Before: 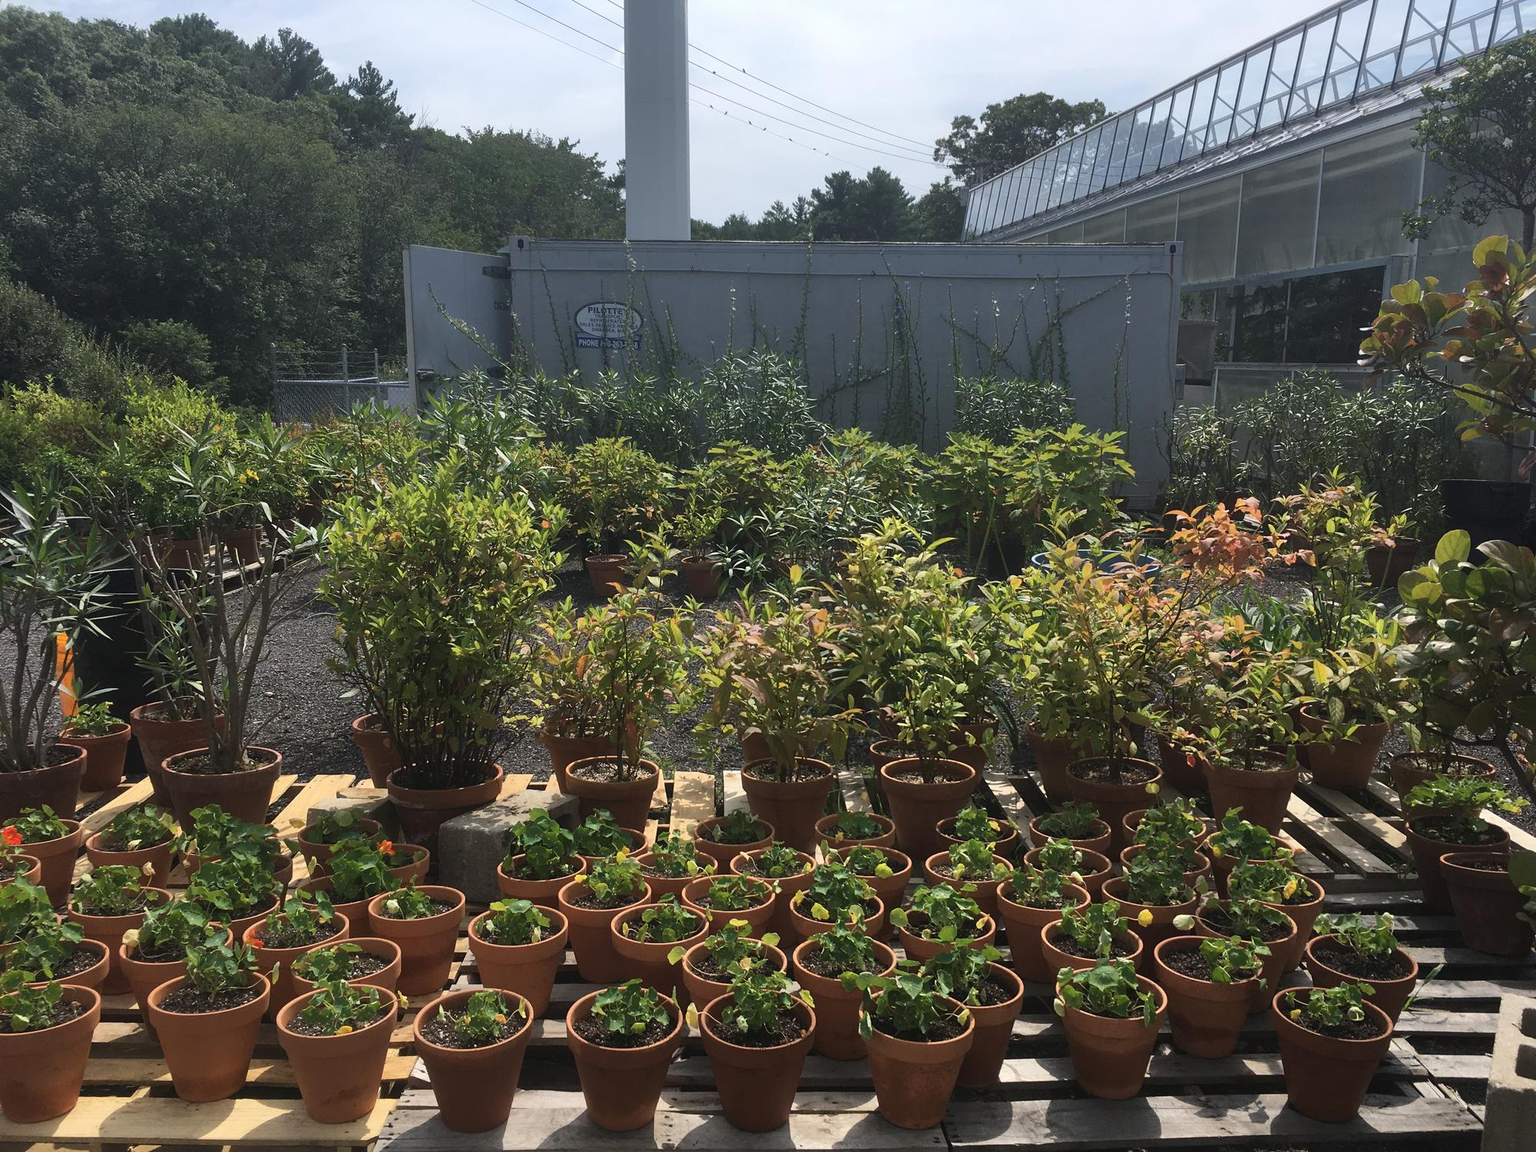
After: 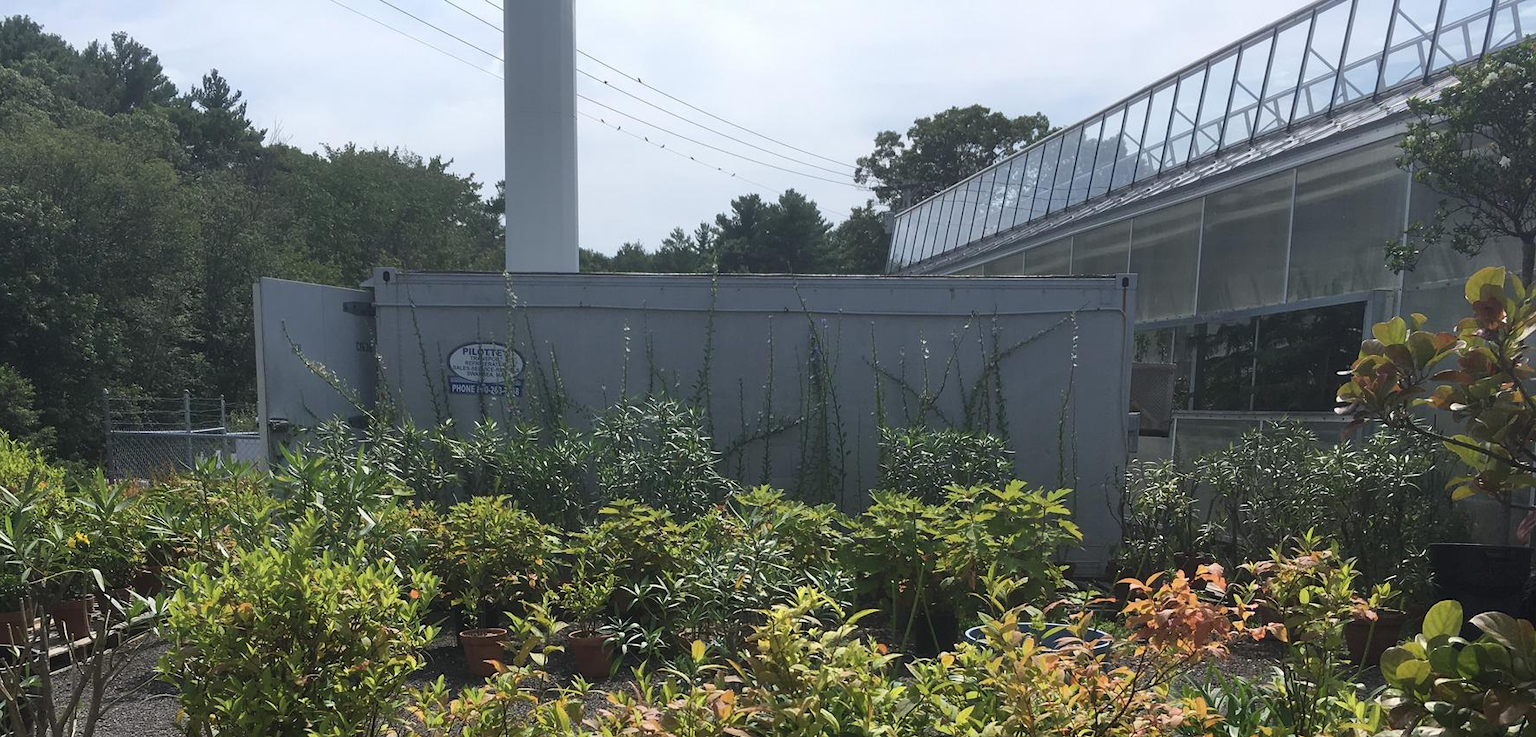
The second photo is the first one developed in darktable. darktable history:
crop and rotate: left 11.706%, bottom 43.488%
